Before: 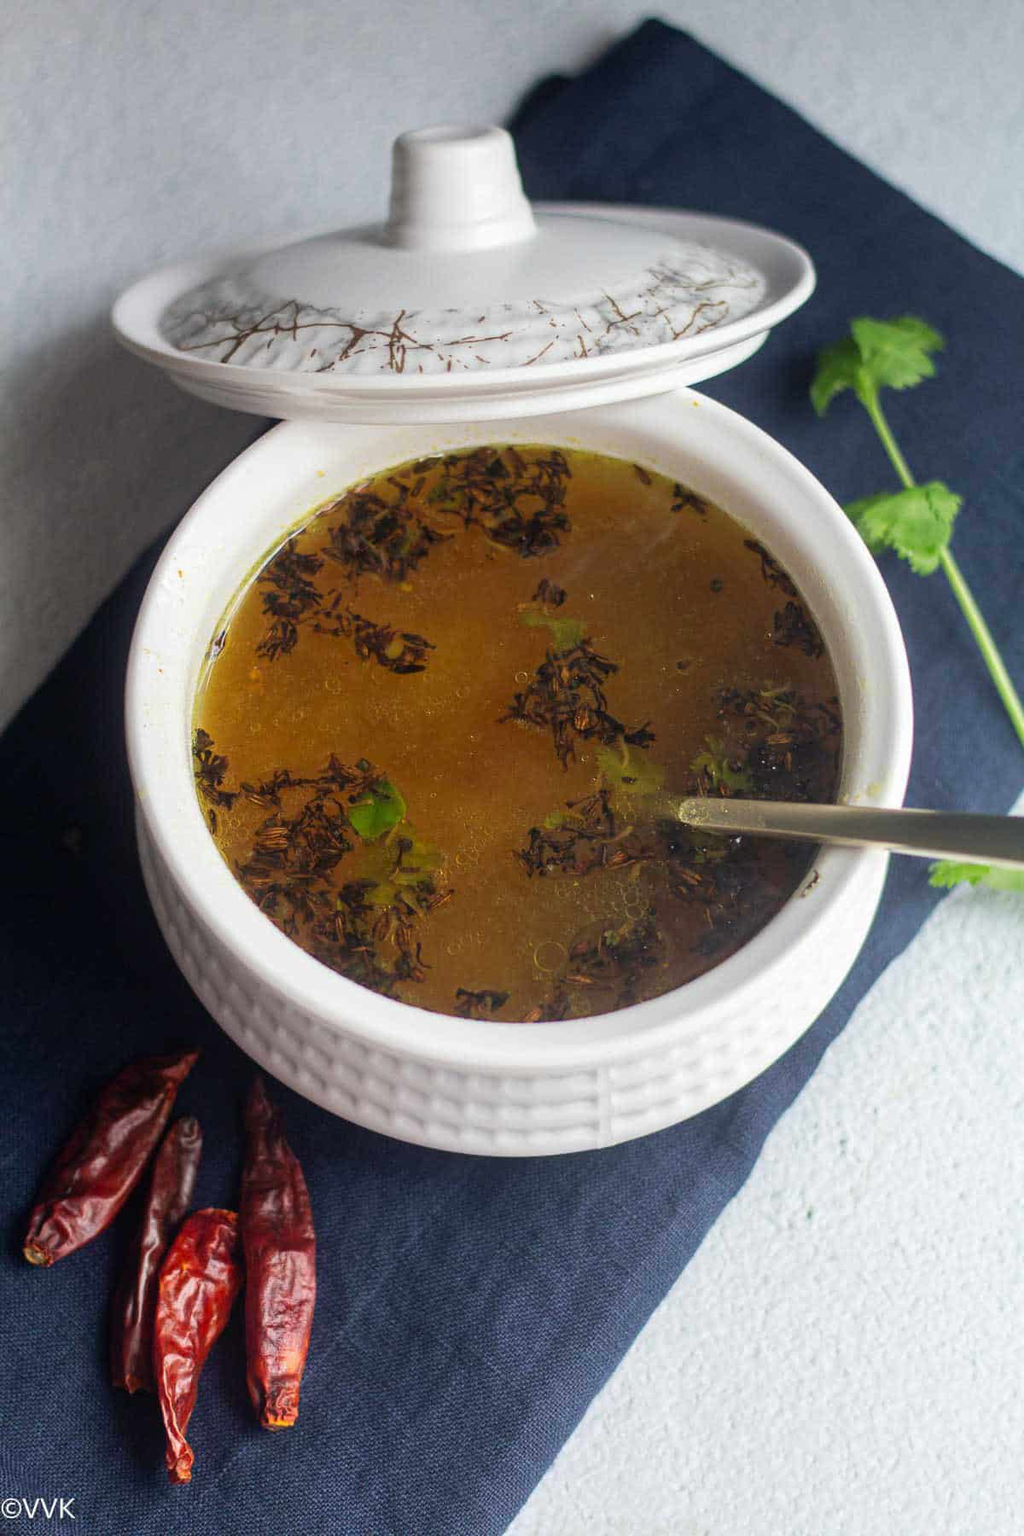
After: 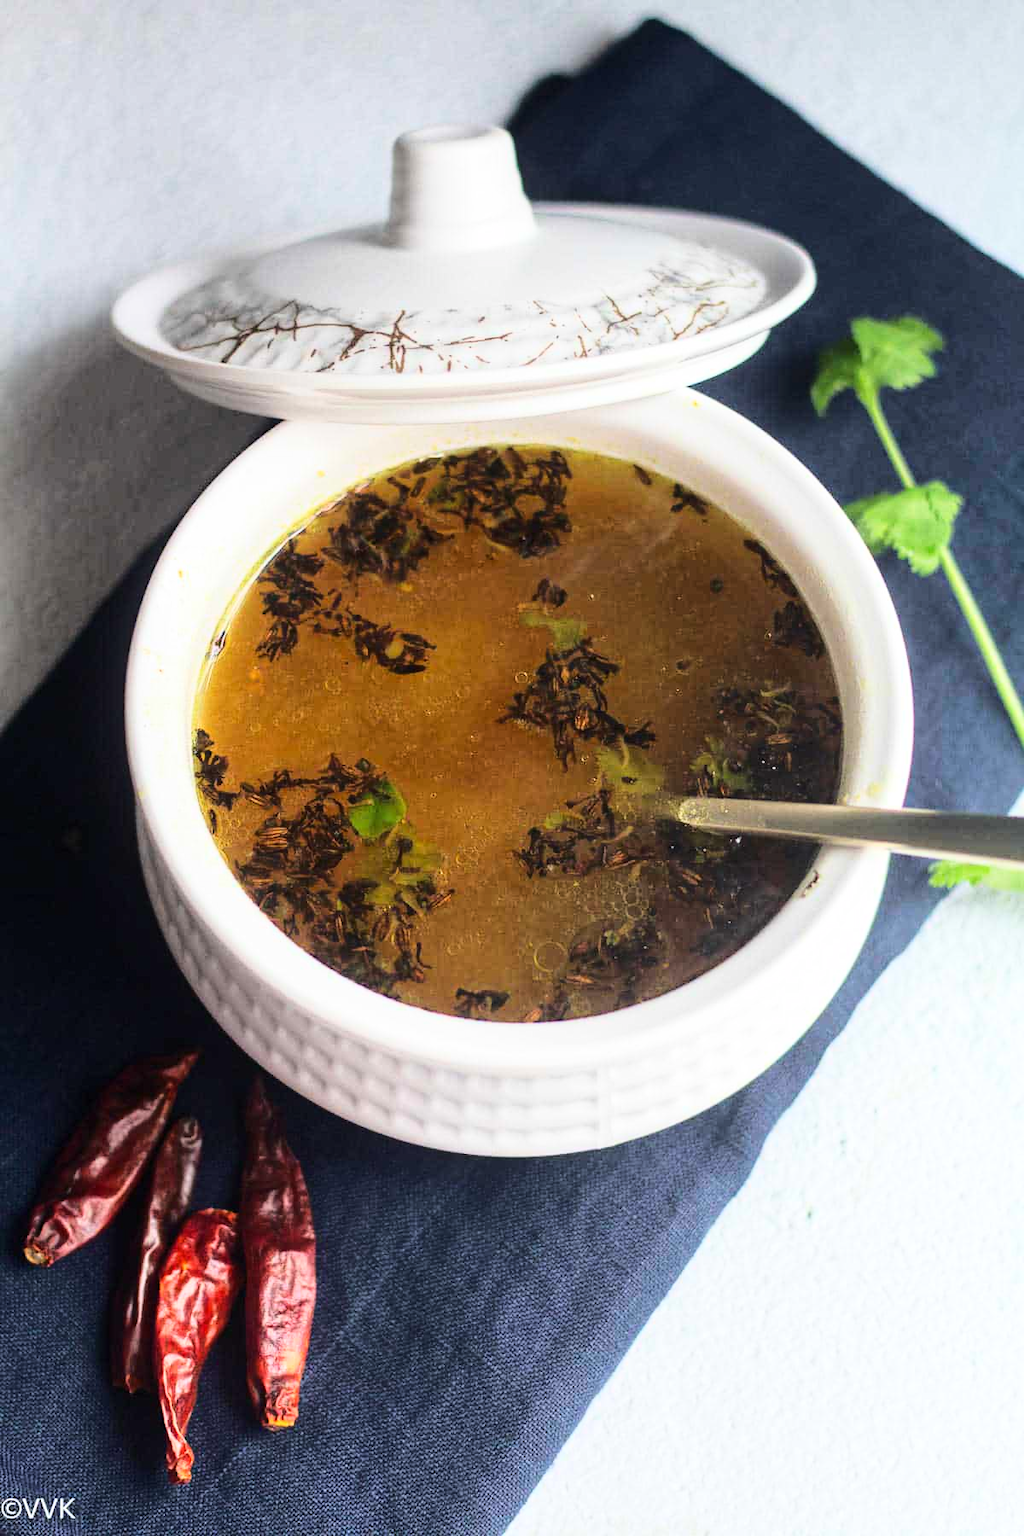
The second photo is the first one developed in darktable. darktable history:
exposure: exposure -0.025 EV, compensate highlight preservation false
base curve: curves: ch0 [(0, 0) (0.036, 0.037) (0.121, 0.228) (0.46, 0.76) (0.859, 0.983) (1, 1)]
